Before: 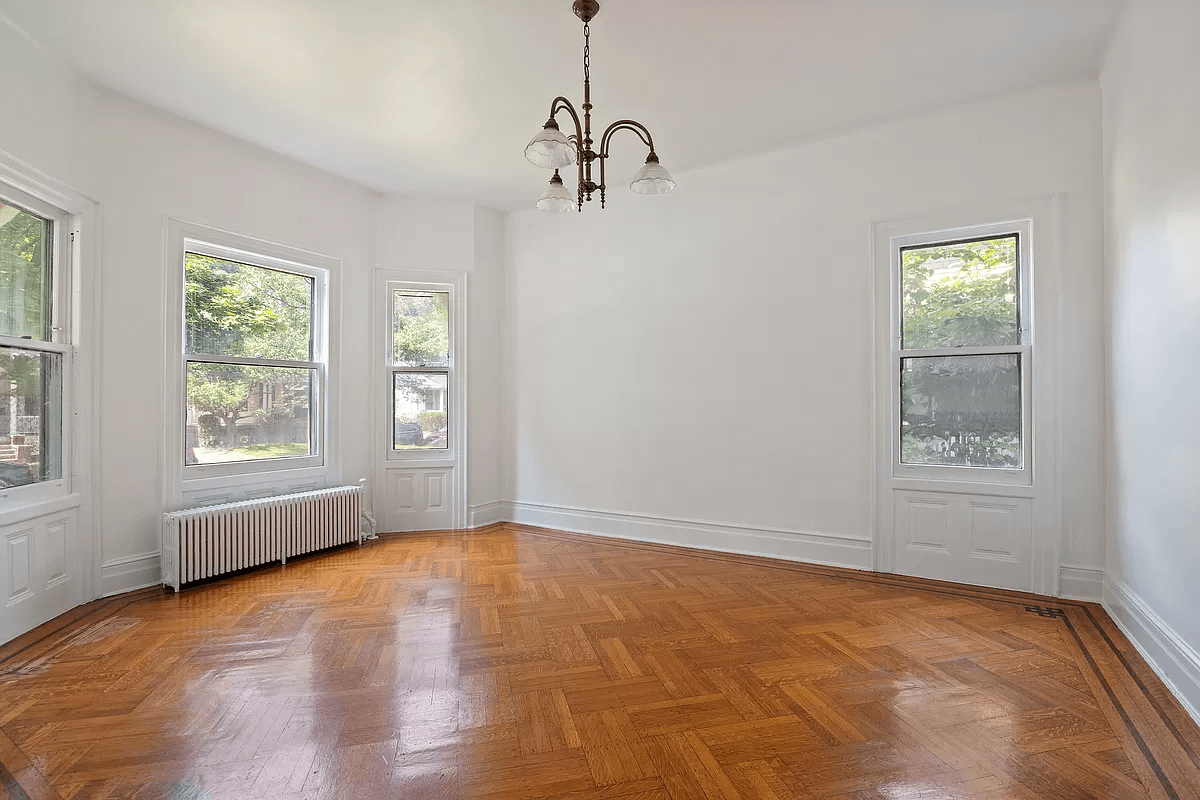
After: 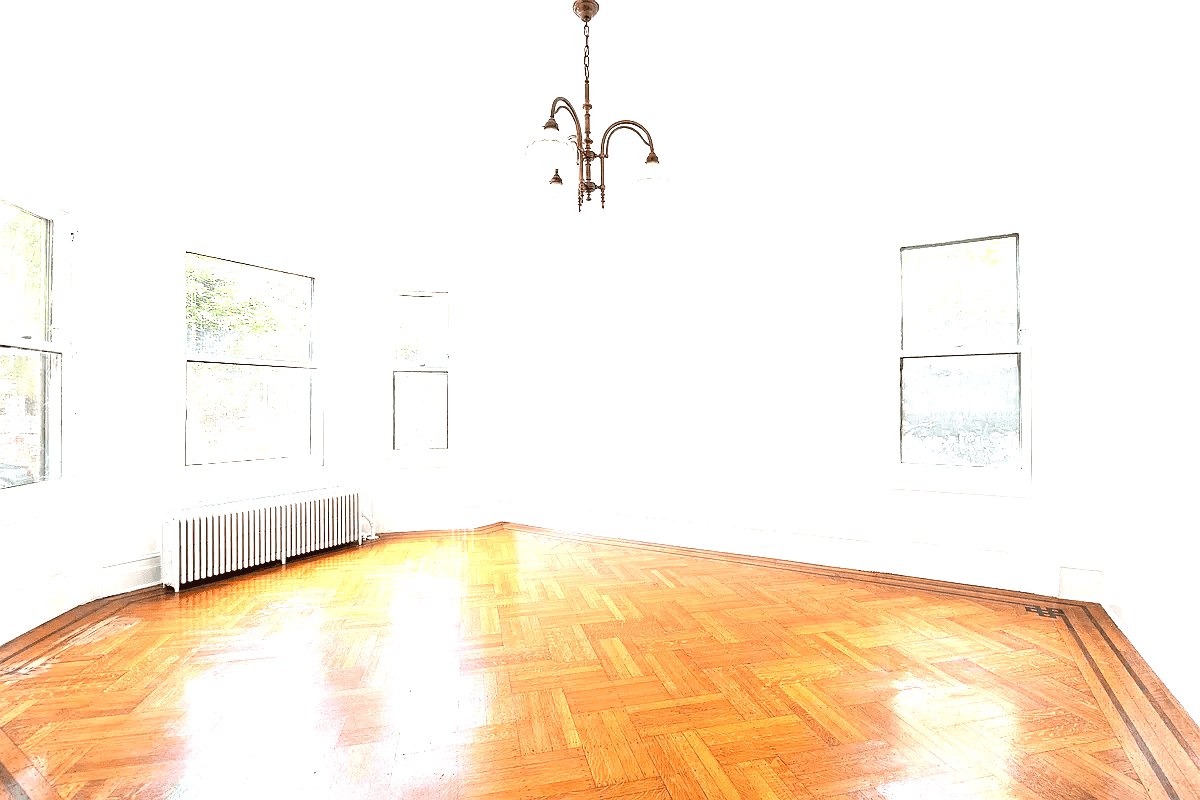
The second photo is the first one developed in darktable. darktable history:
exposure: black level correction 0, exposure 2.114 EV, compensate highlight preservation false
